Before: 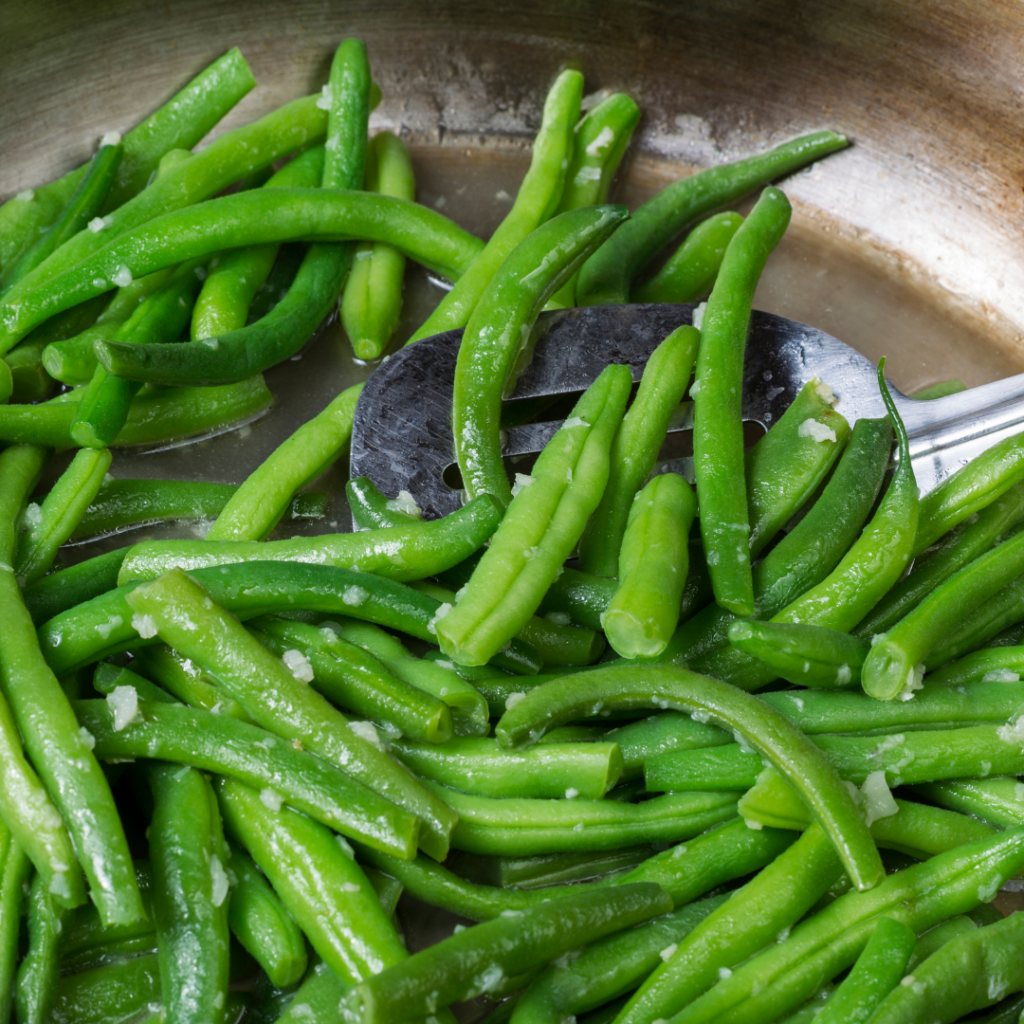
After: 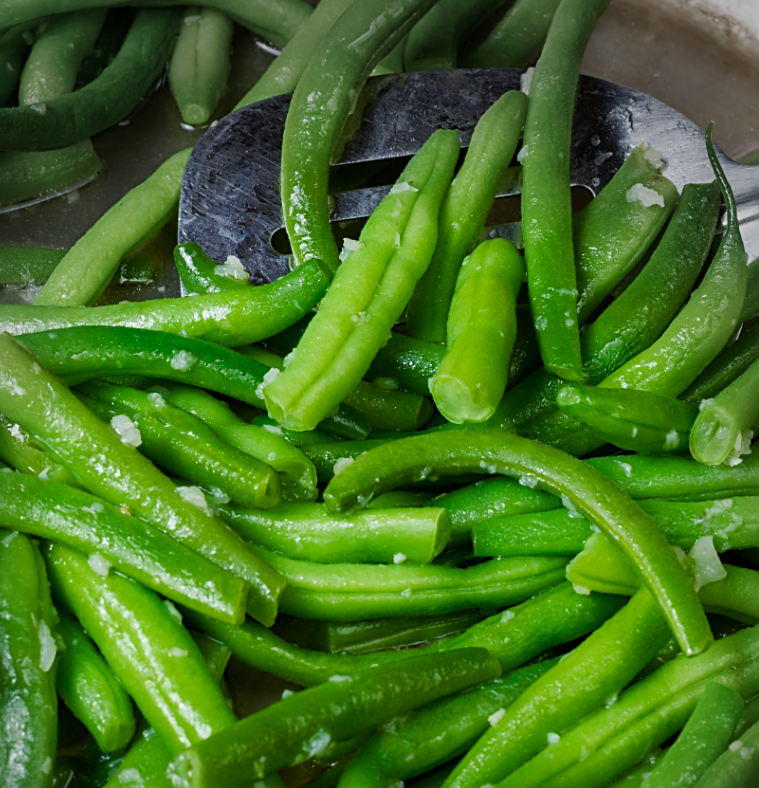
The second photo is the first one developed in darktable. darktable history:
color balance rgb: perceptual saturation grading › global saturation 20%, perceptual saturation grading › highlights -49.04%, perceptual saturation grading › shadows 24.205%, global vibrance 50.323%
vignetting: center (-0.026, 0.398)
sharpen: on, module defaults
crop: left 16.859%, top 22.997%, right 8.925%
